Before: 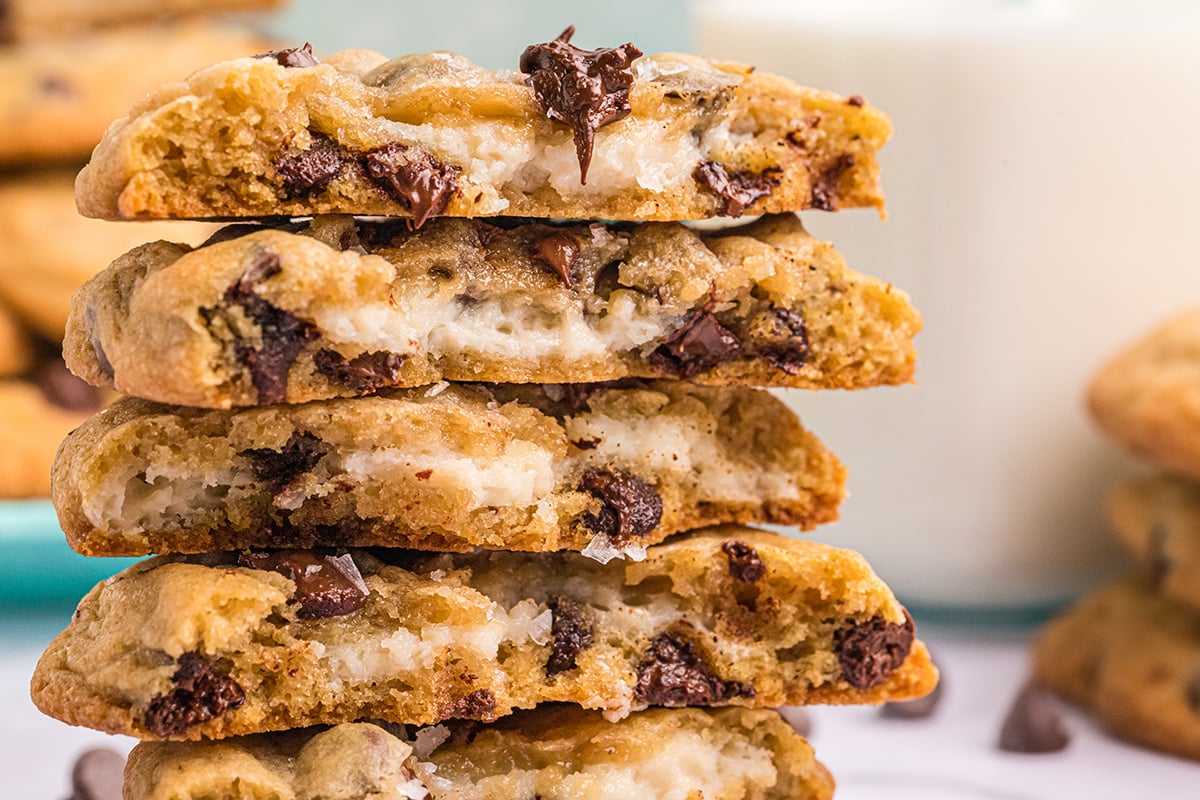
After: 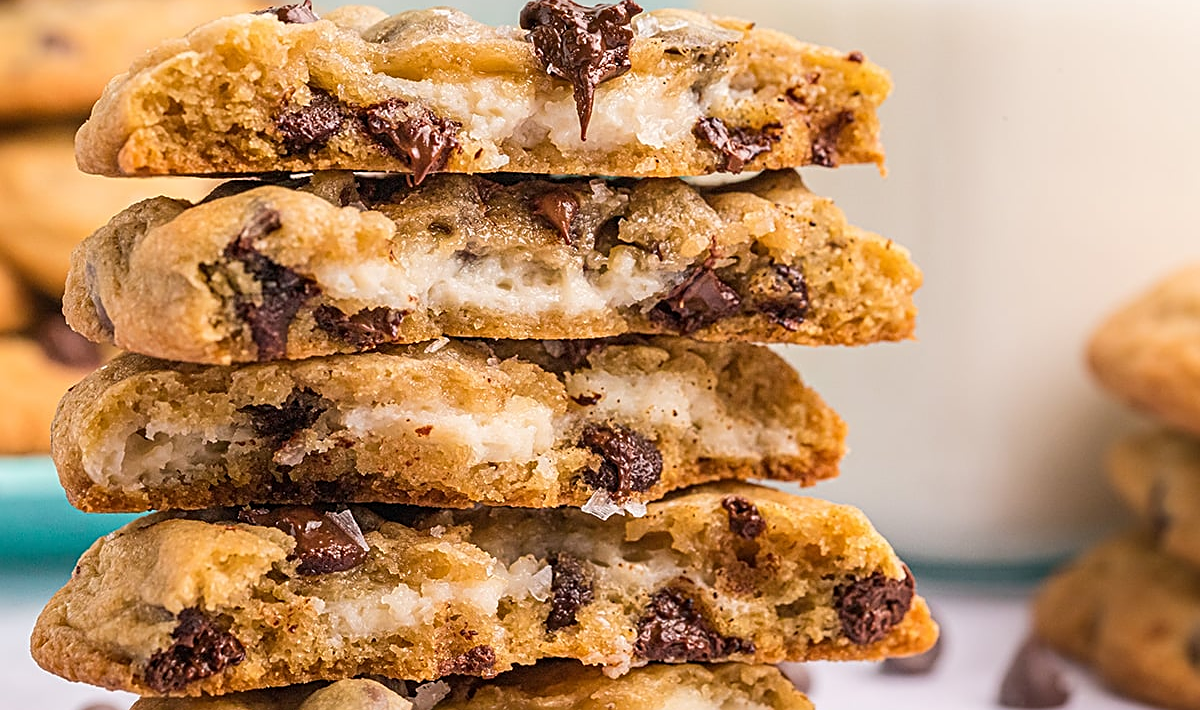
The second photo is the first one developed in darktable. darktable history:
crop and rotate: top 5.6%, bottom 5.625%
sharpen: on, module defaults
